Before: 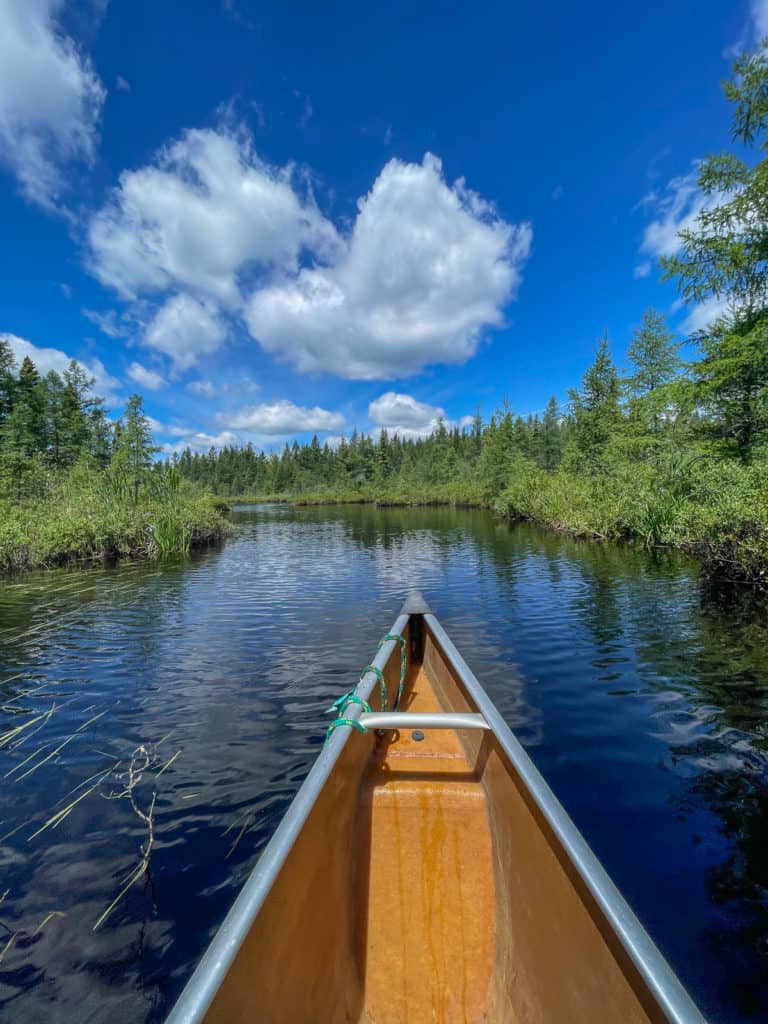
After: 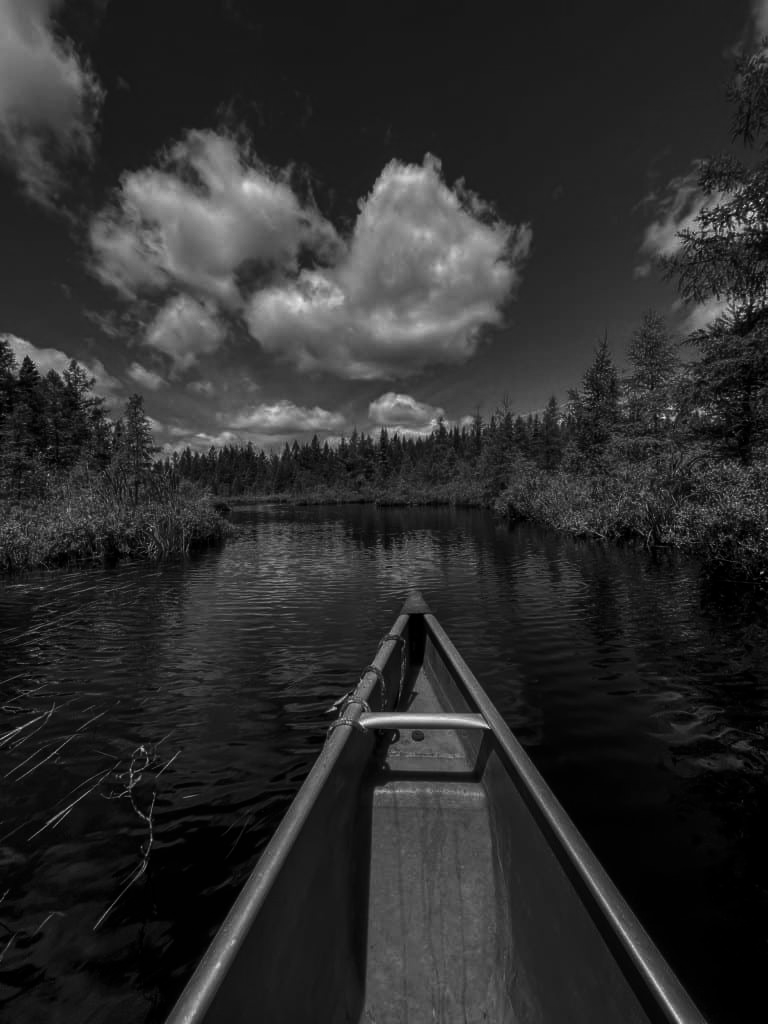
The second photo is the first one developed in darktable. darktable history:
contrast brightness saturation: contrast -0.03, brightness -0.59, saturation -1
sharpen: radius 2.883, amount 0.868, threshold 47.523
color calibration: illuminant Planckian (black body), adaptation linear Bradford (ICC v4), x 0.364, y 0.367, temperature 4417.56 K, saturation algorithm version 1 (2020)
